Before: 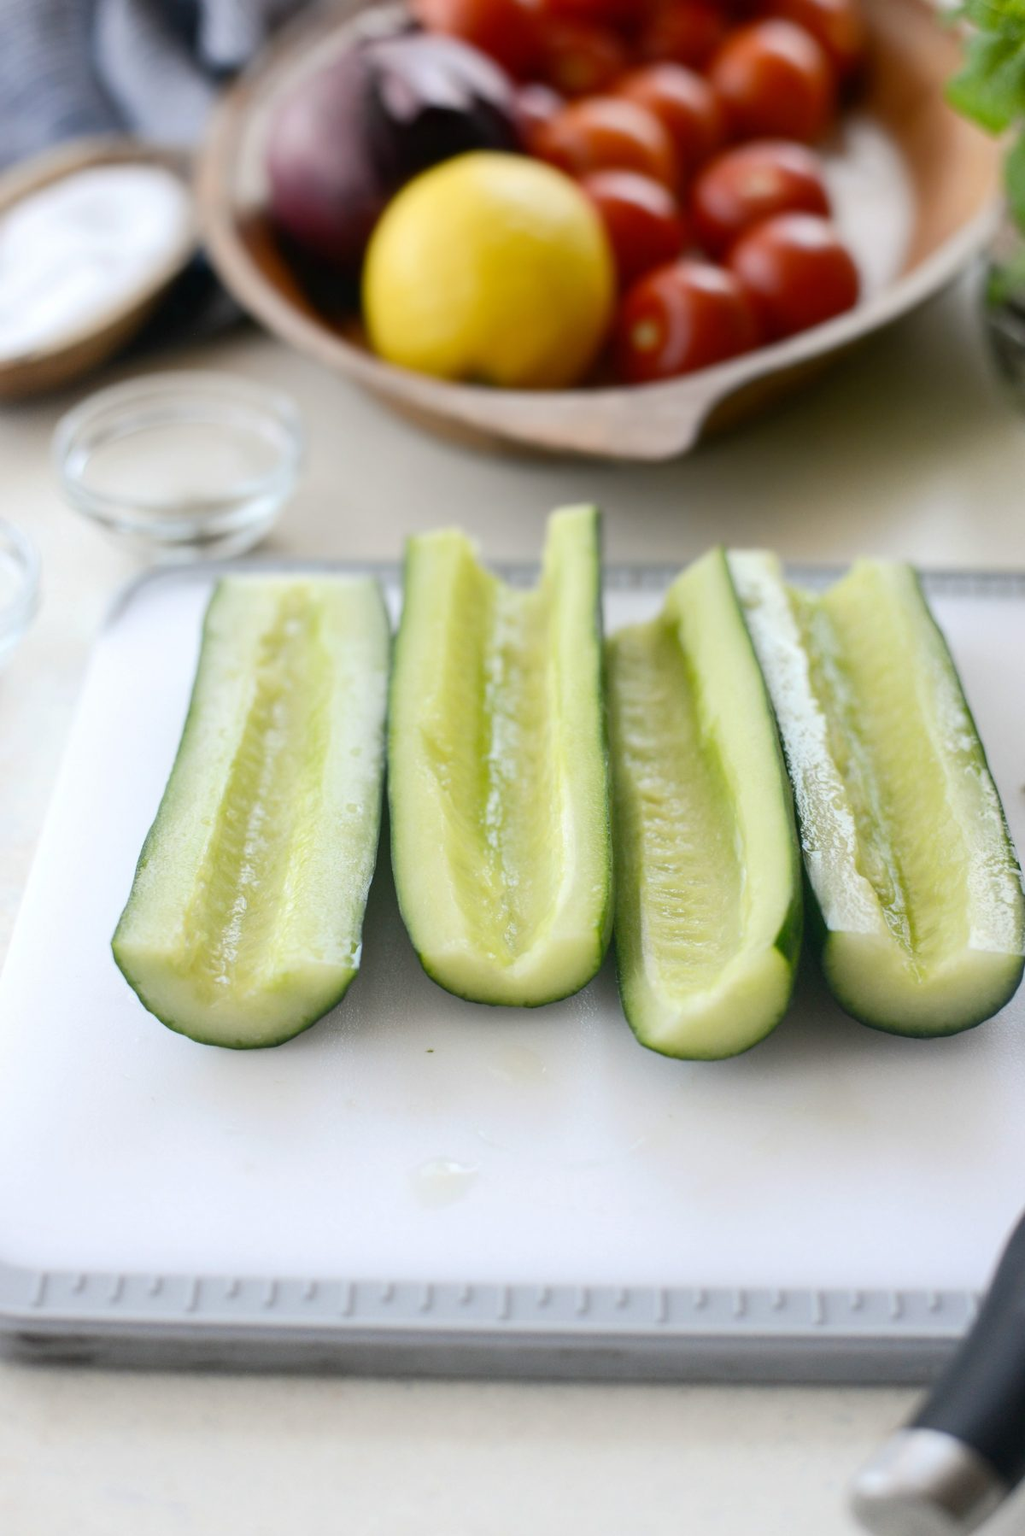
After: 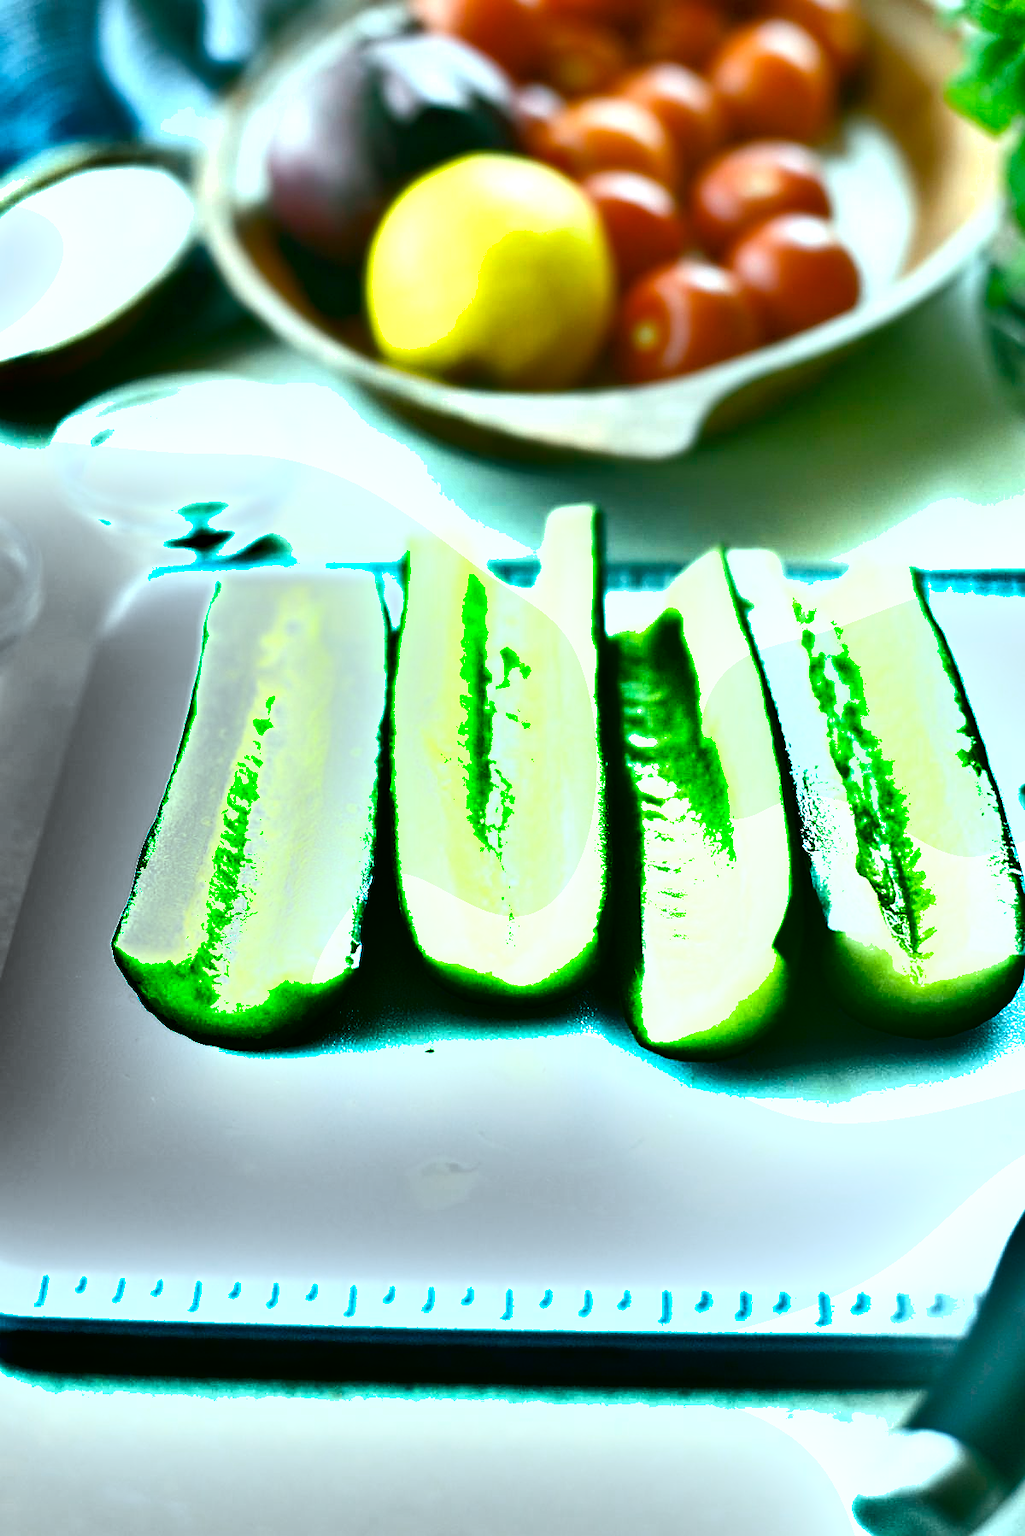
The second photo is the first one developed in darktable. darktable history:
sharpen: on, module defaults
color balance rgb: shadows lift › chroma 11.71%, shadows lift › hue 133.46°, power › chroma 2.15%, power › hue 166.83°, highlights gain › chroma 4%, highlights gain › hue 200.2°, perceptual saturation grading › global saturation 18.05%
shadows and highlights: shadows 24.5, highlights -78.15, soften with gaussian
exposure: black level correction 0, exposure 1.1 EV, compensate exposure bias true, compensate highlight preservation false
